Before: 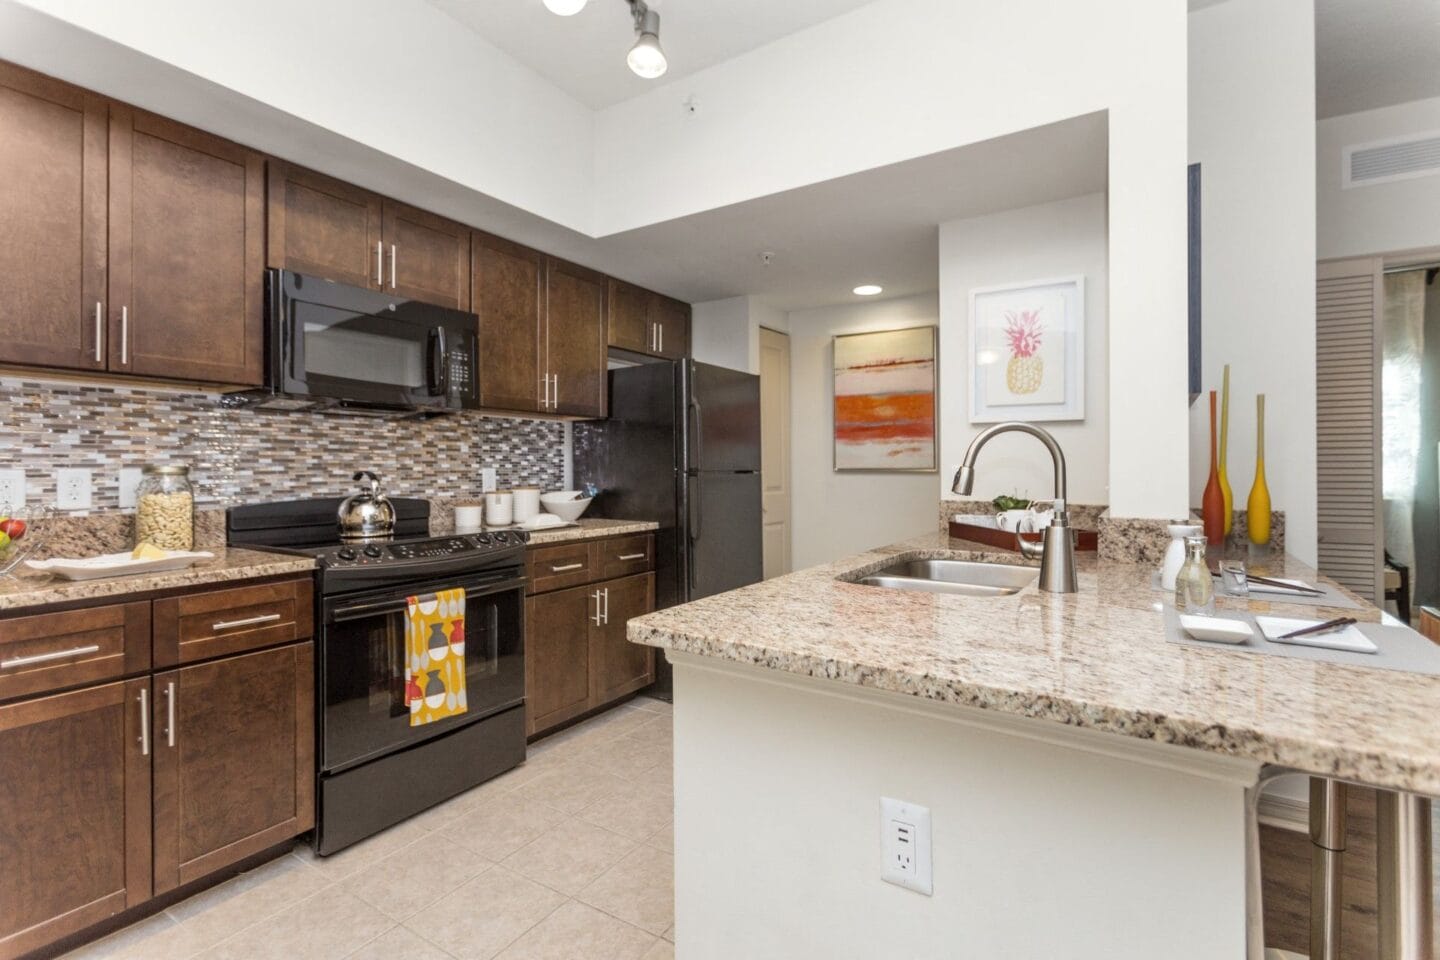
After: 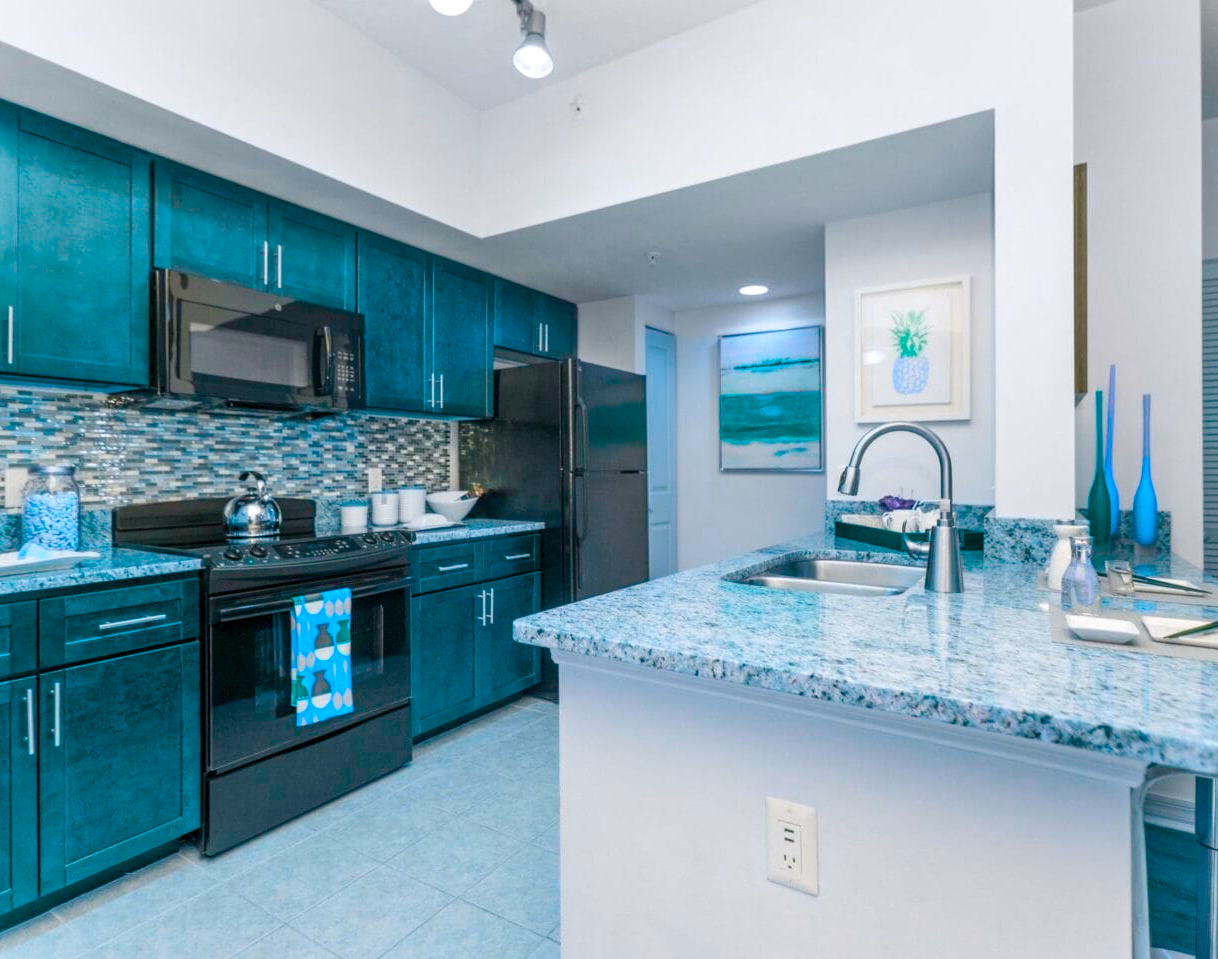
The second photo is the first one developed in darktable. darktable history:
crop: left 7.963%, right 7.451%
color balance rgb: power › hue 61.9°, perceptual saturation grading › global saturation 35.042%, perceptual saturation grading › highlights -29.837%, perceptual saturation grading › shadows 35.906%, hue shift 176.77°, global vibrance 49.751%, contrast 0.414%
